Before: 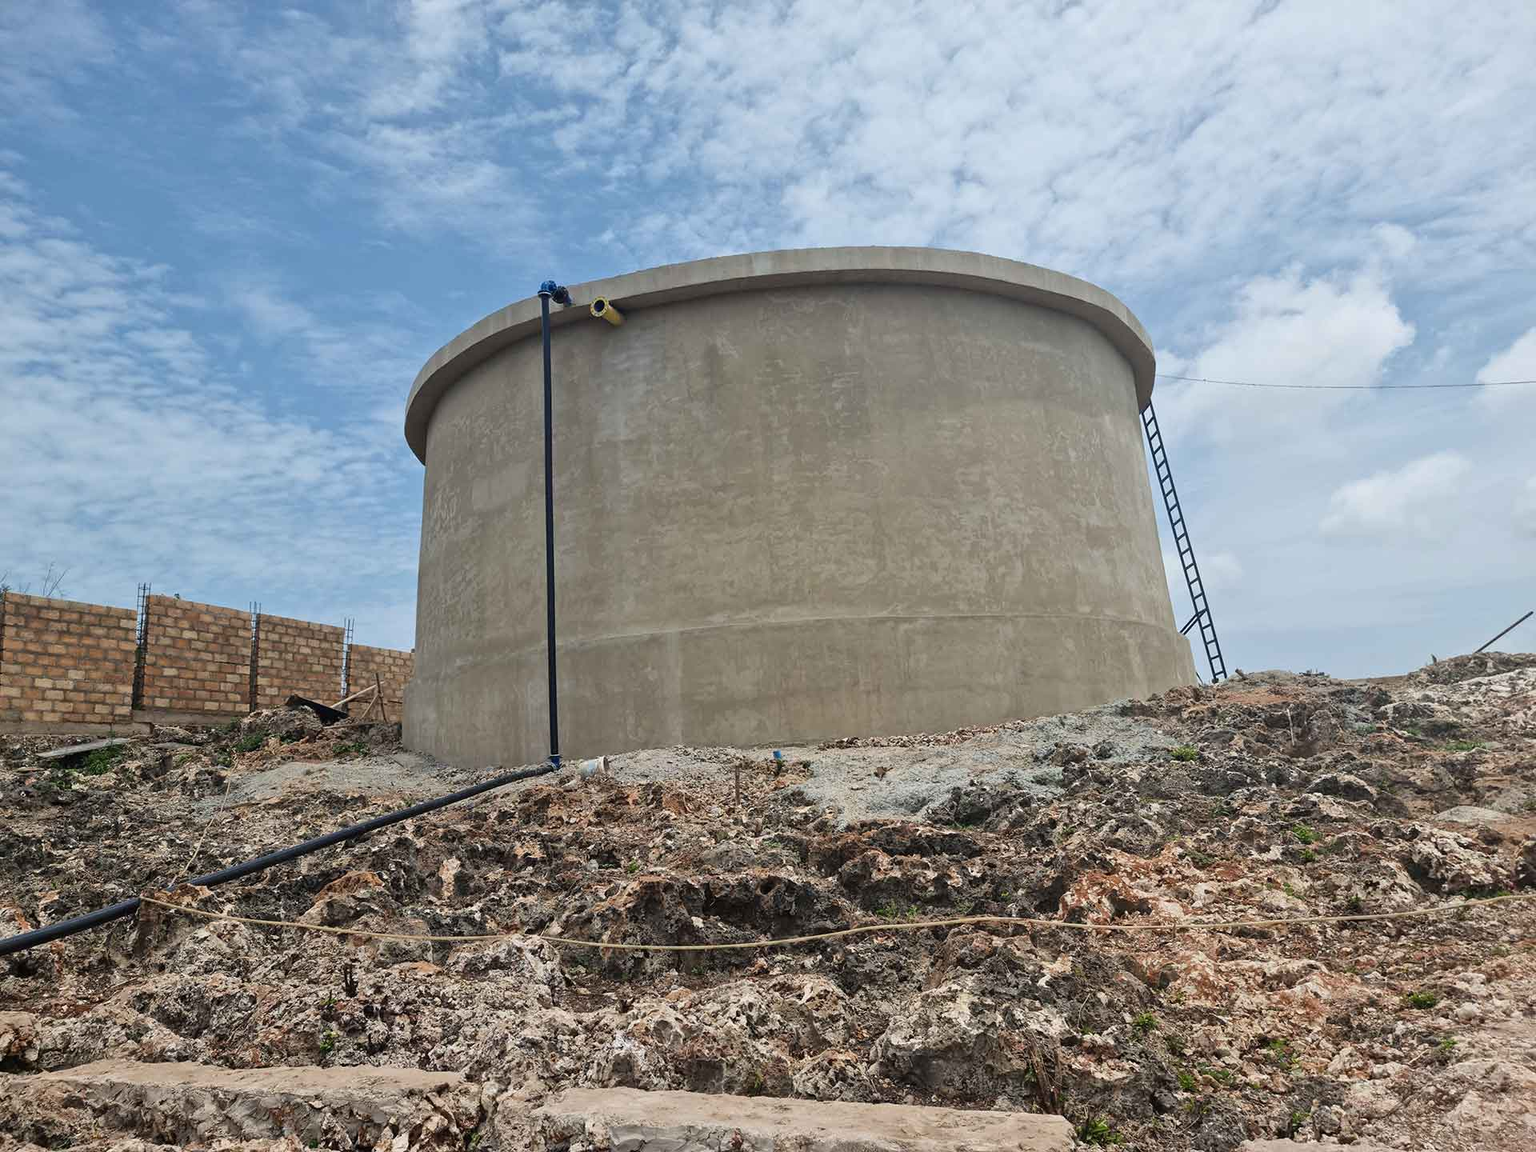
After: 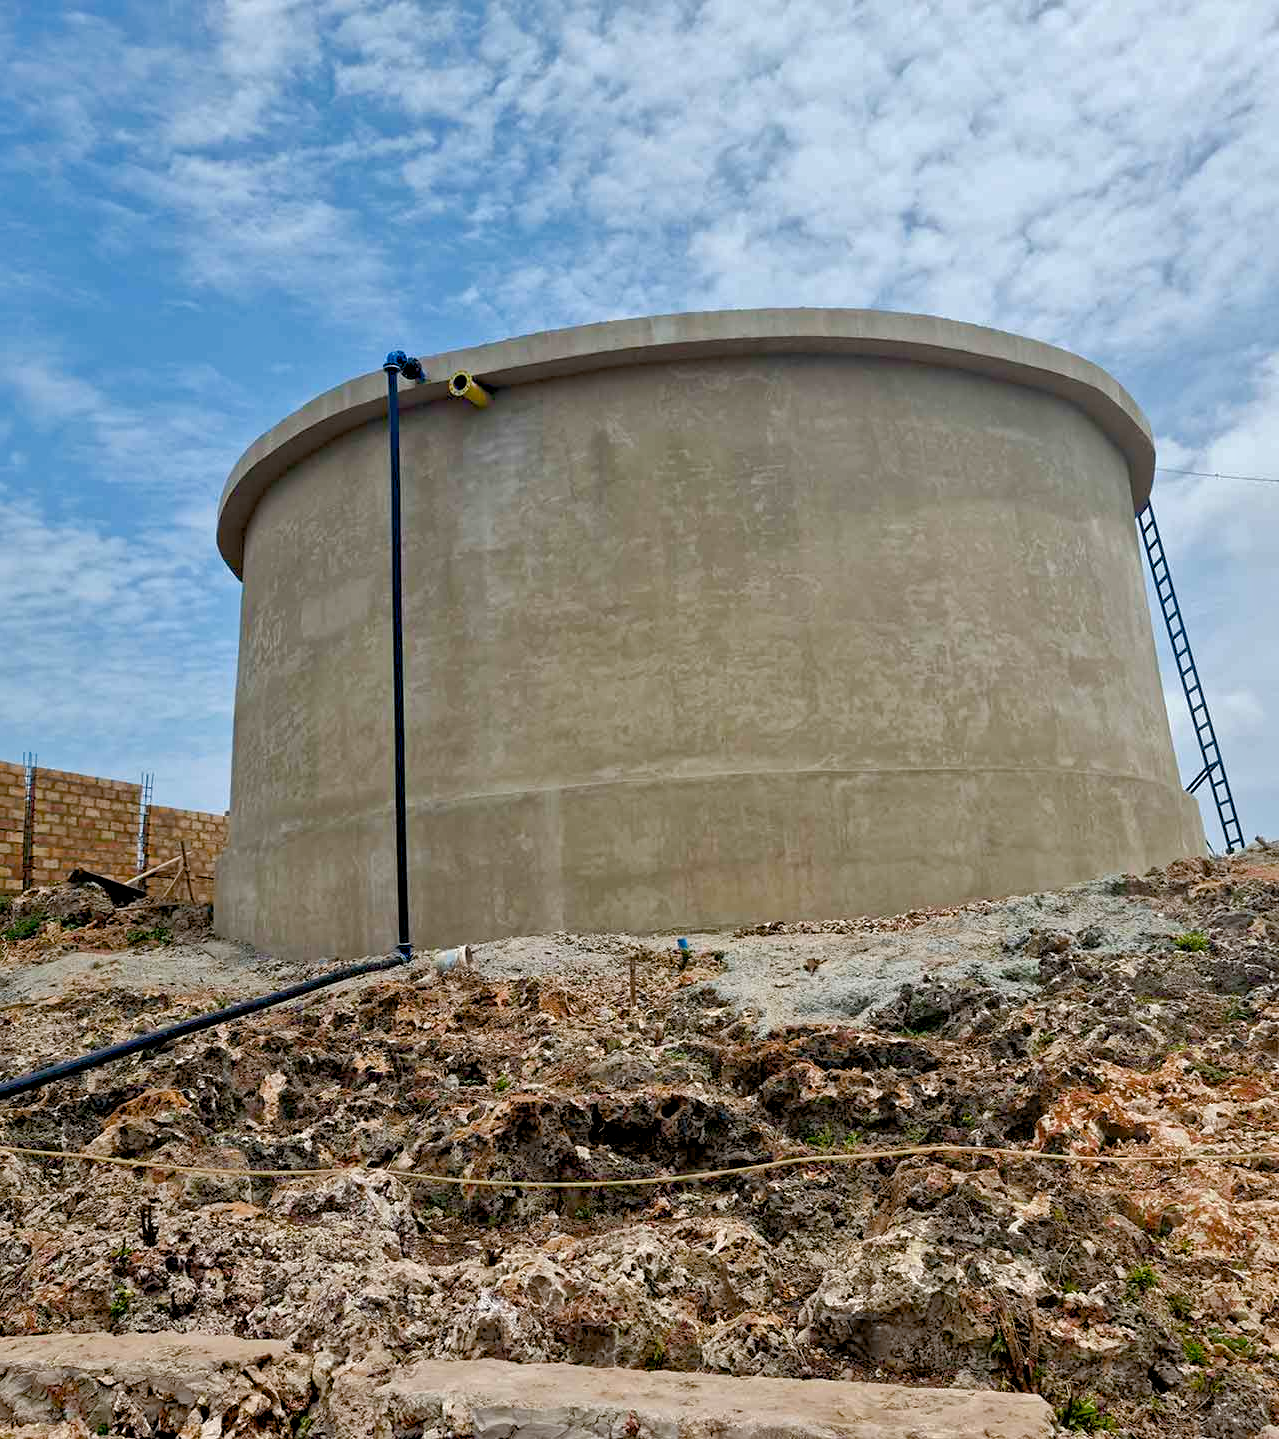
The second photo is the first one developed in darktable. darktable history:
shadows and highlights: on, module defaults
color balance rgb: shadows lift › luminance -9.41%, highlights gain › luminance 17.6%, global offset › luminance -1.45%, perceptual saturation grading › highlights -17.77%, perceptual saturation grading › mid-tones 33.1%, perceptual saturation grading › shadows 50.52%, global vibrance 24.22%
crop and rotate: left 15.055%, right 18.278%
